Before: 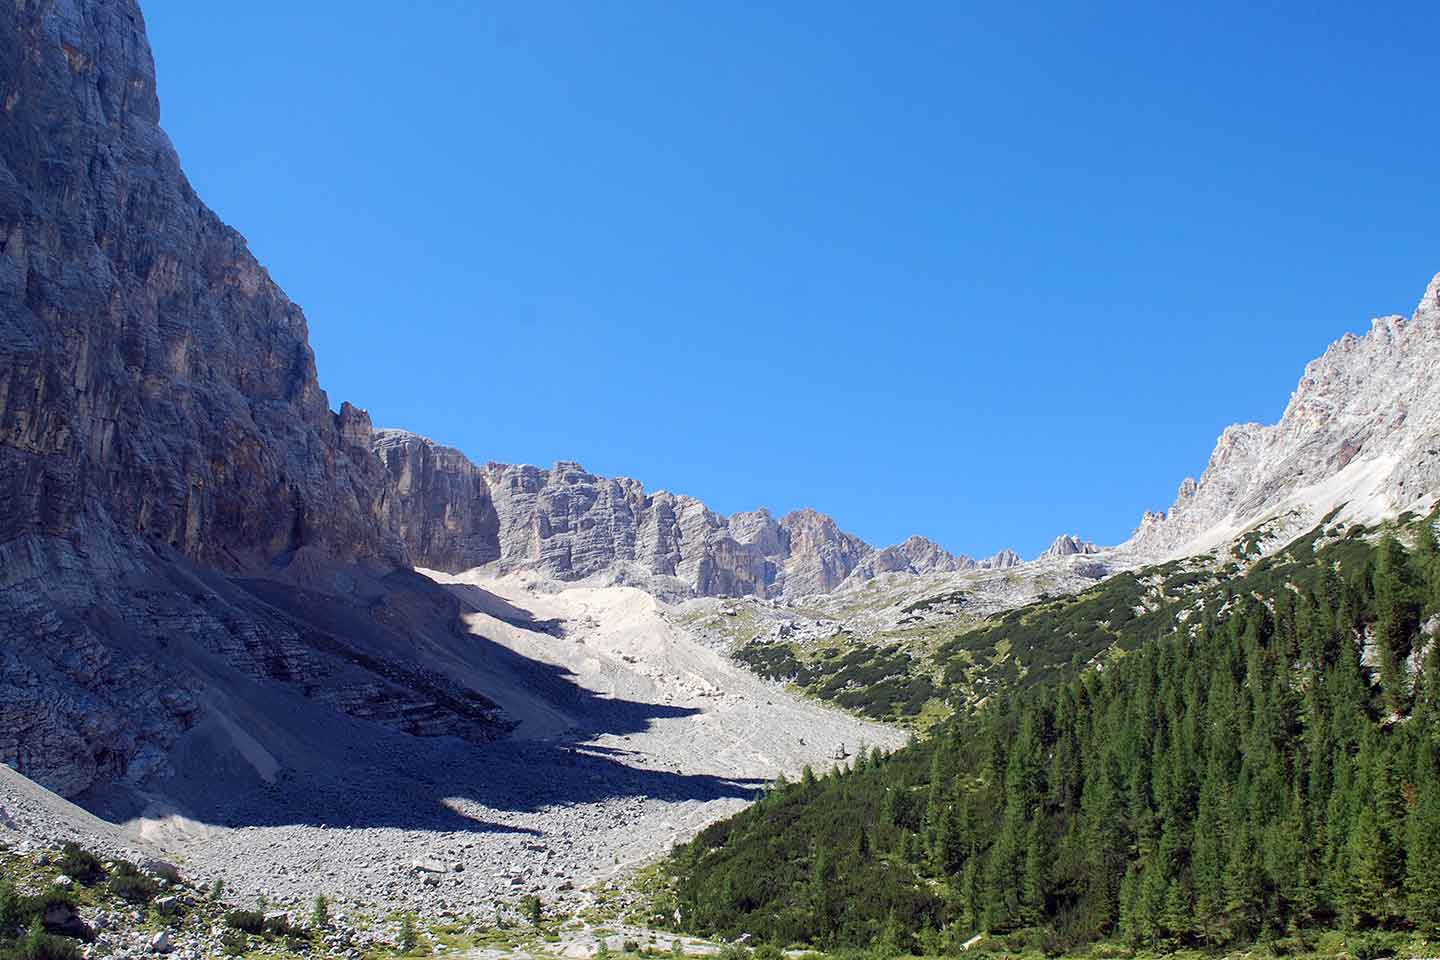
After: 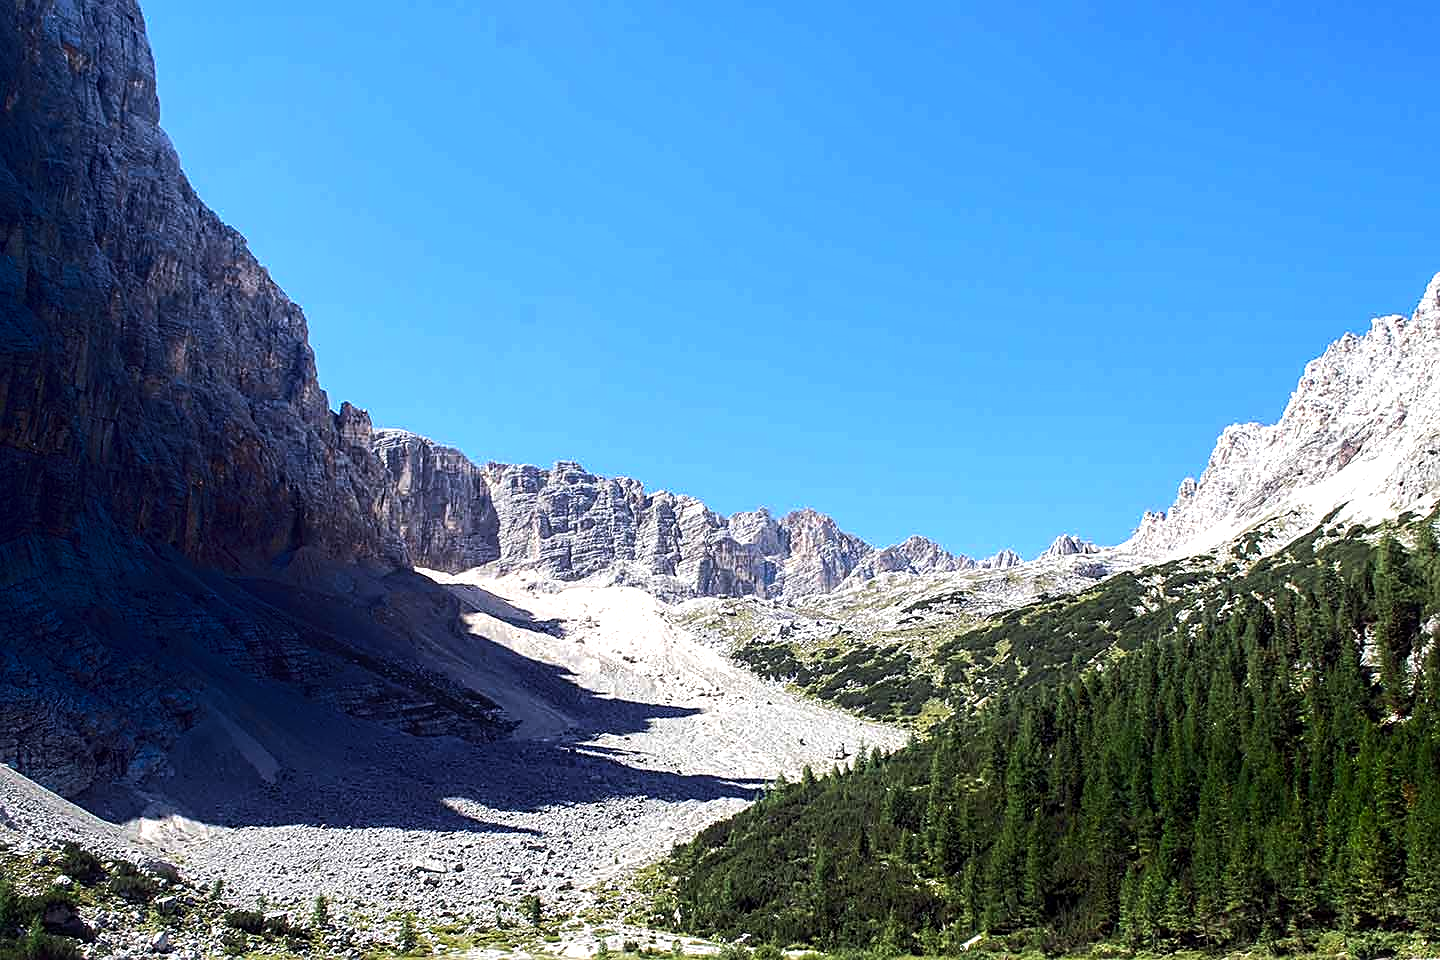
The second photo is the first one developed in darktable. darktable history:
local contrast: on, module defaults
sharpen: on, module defaults
shadows and highlights: shadows -88.03, highlights -35.45, shadows color adjustment 99.15%, highlights color adjustment 0%, soften with gaussian
tone equalizer: -8 EV -0.75 EV, -7 EV -0.7 EV, -6 EV -0.6 EV, -5 EV -0.4 EV, -3 EV 0.4 EV, -2 EV 0.6 EV, -1 EV 0.7 EV, +0 EV 0.75 EV, edges refinement/feathering 500, mask exposure compensation -1.57 EV, preserve details no
